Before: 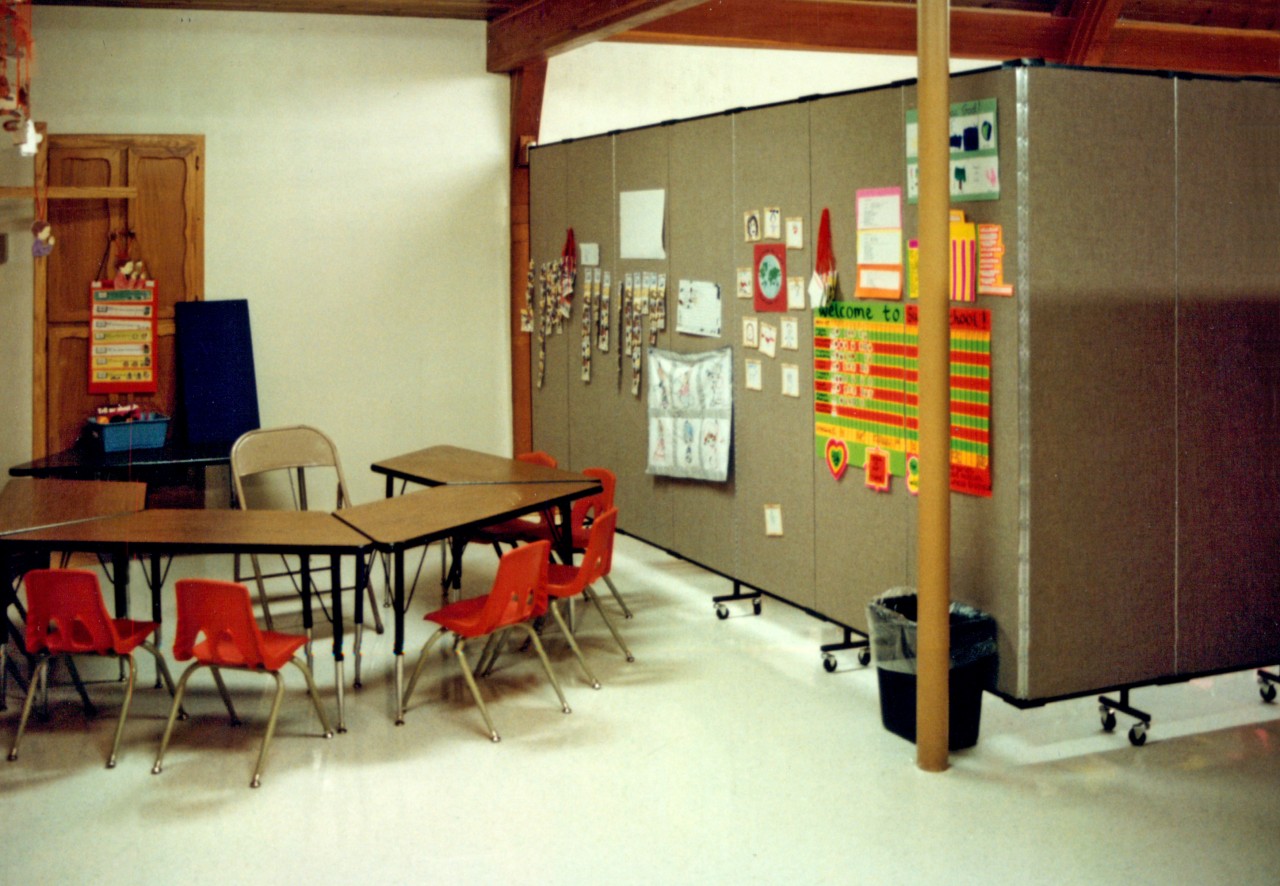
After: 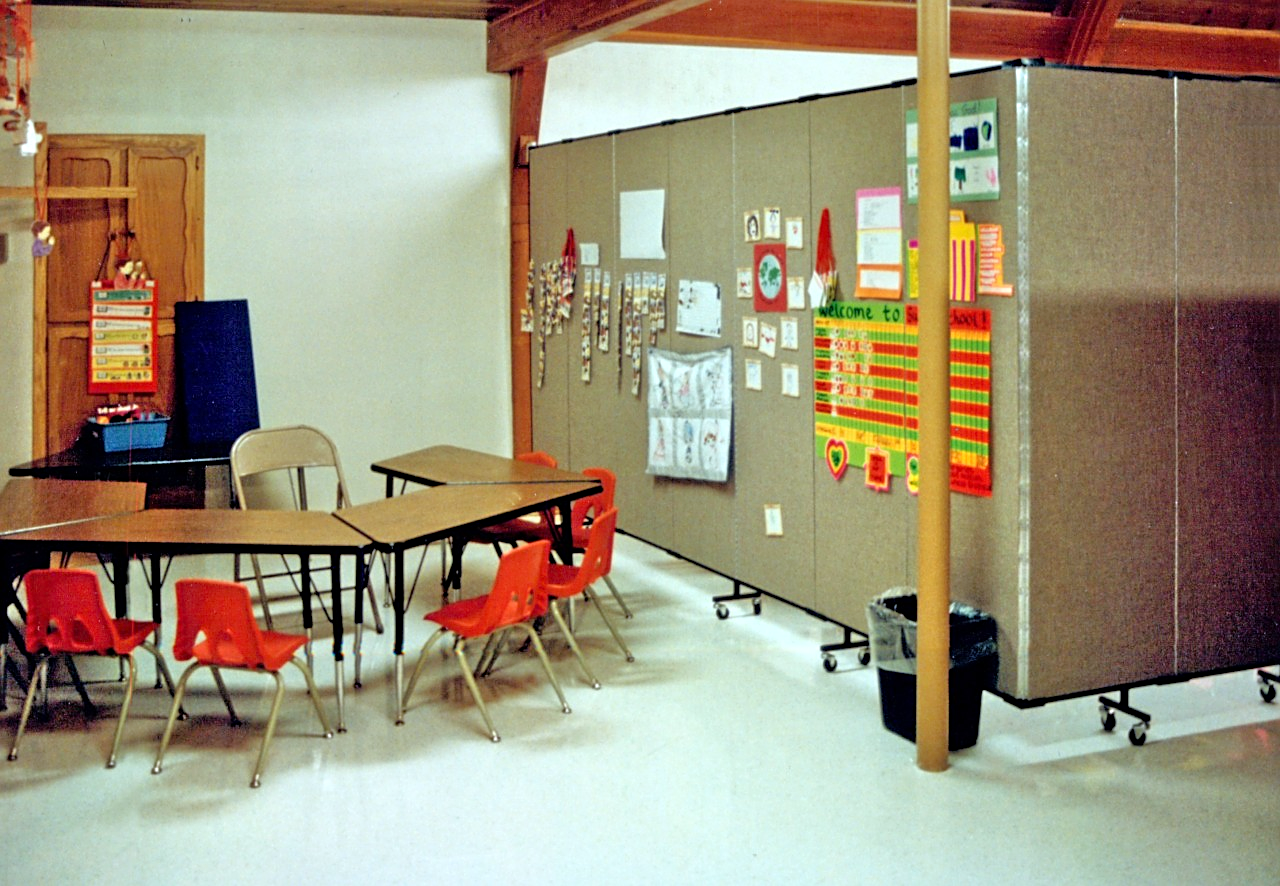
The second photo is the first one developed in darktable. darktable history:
sharpen: on, module defaults
white balance: red 0.931, blue 1.11
tone equalizer: -7 EV 0.15 EV, -6 EV 0.6 EV, -5 EV 1.15 EV, -4 EV 1.33 EV, -3 EV 1.15 EV, -2 EV 0.6 EV, -1 EV 0.15 EV, mask exposure compensation -0.5 EV
